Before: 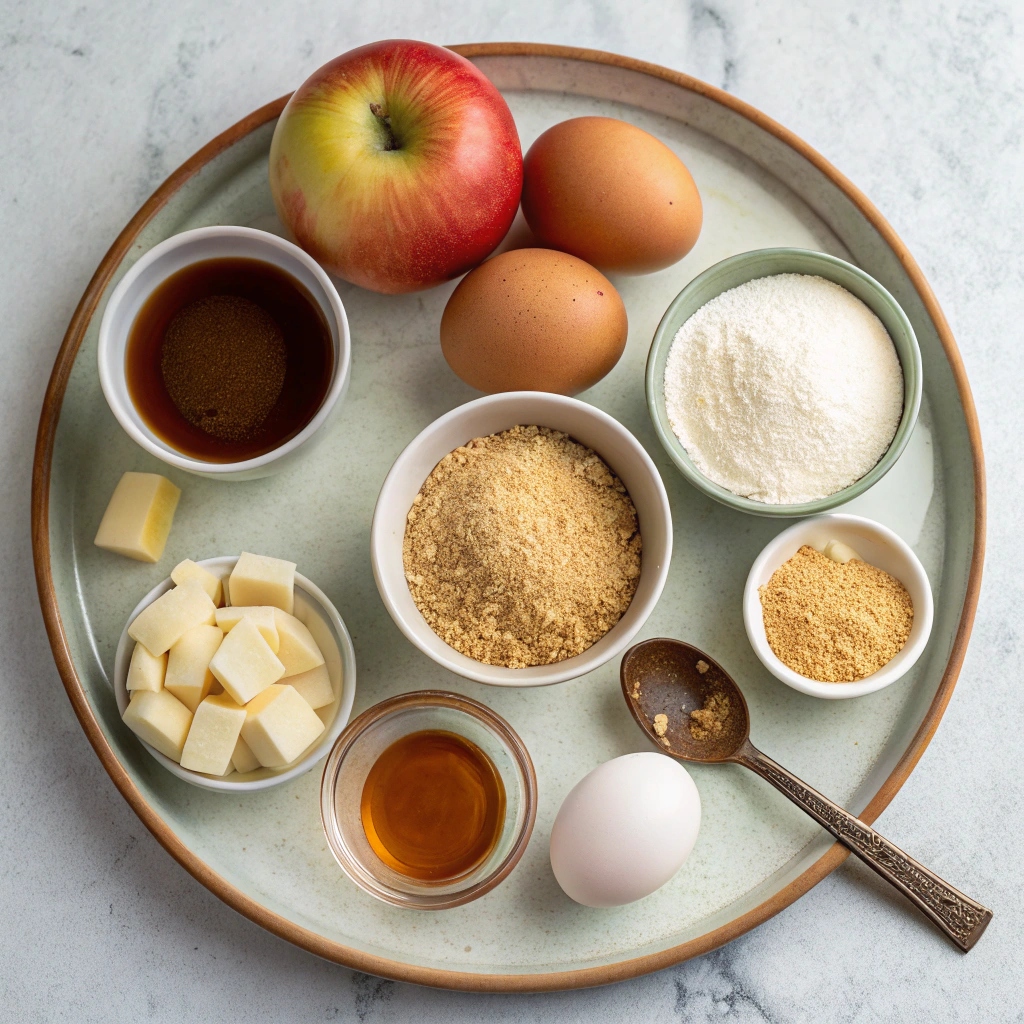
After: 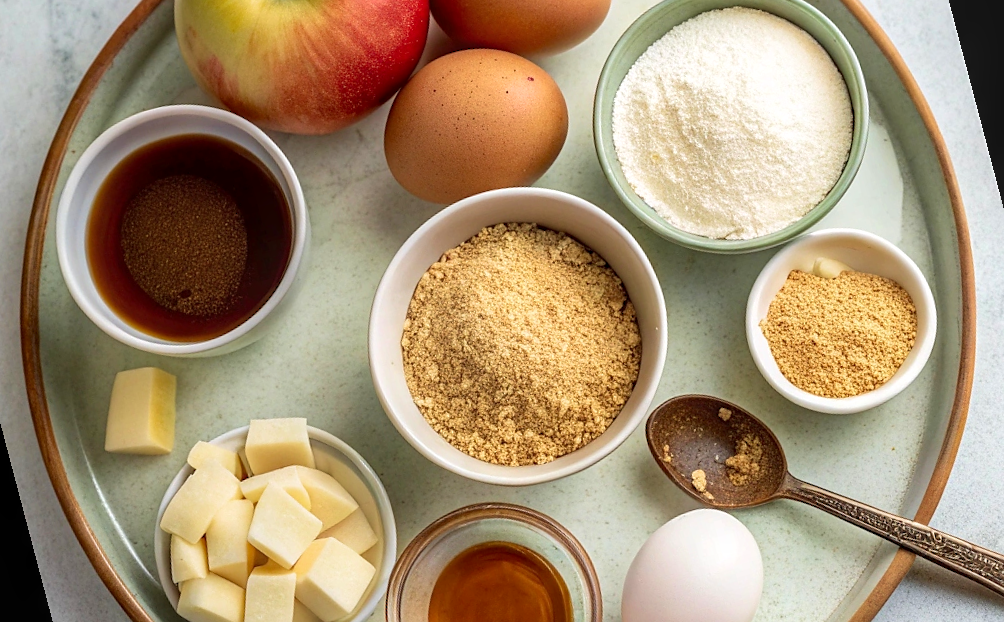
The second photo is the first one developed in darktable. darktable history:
velvia: on, module defaults
rotate and perspective: rotation -14.8°, crop left 0.1, crop right 0.903, crop top 0.25, crop bottom 0.748
sharpen: radius 1.458, amount 0.398, threshold 1.271
local contrast: on, module defaults
levels: levels [0, 0.478, 1]
